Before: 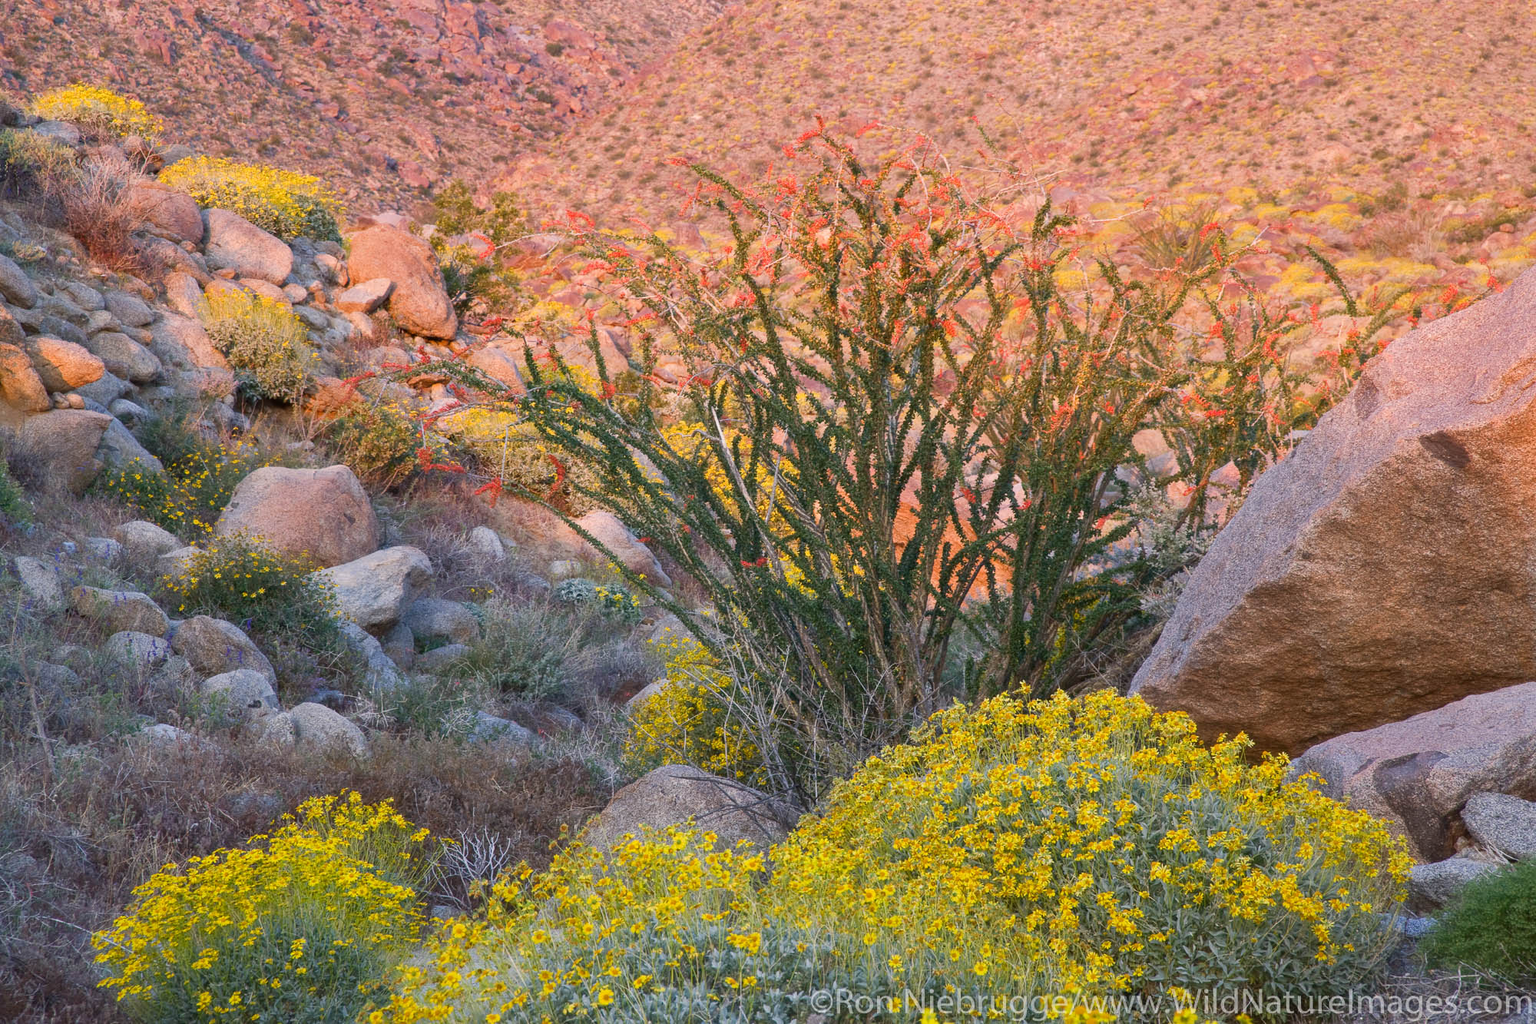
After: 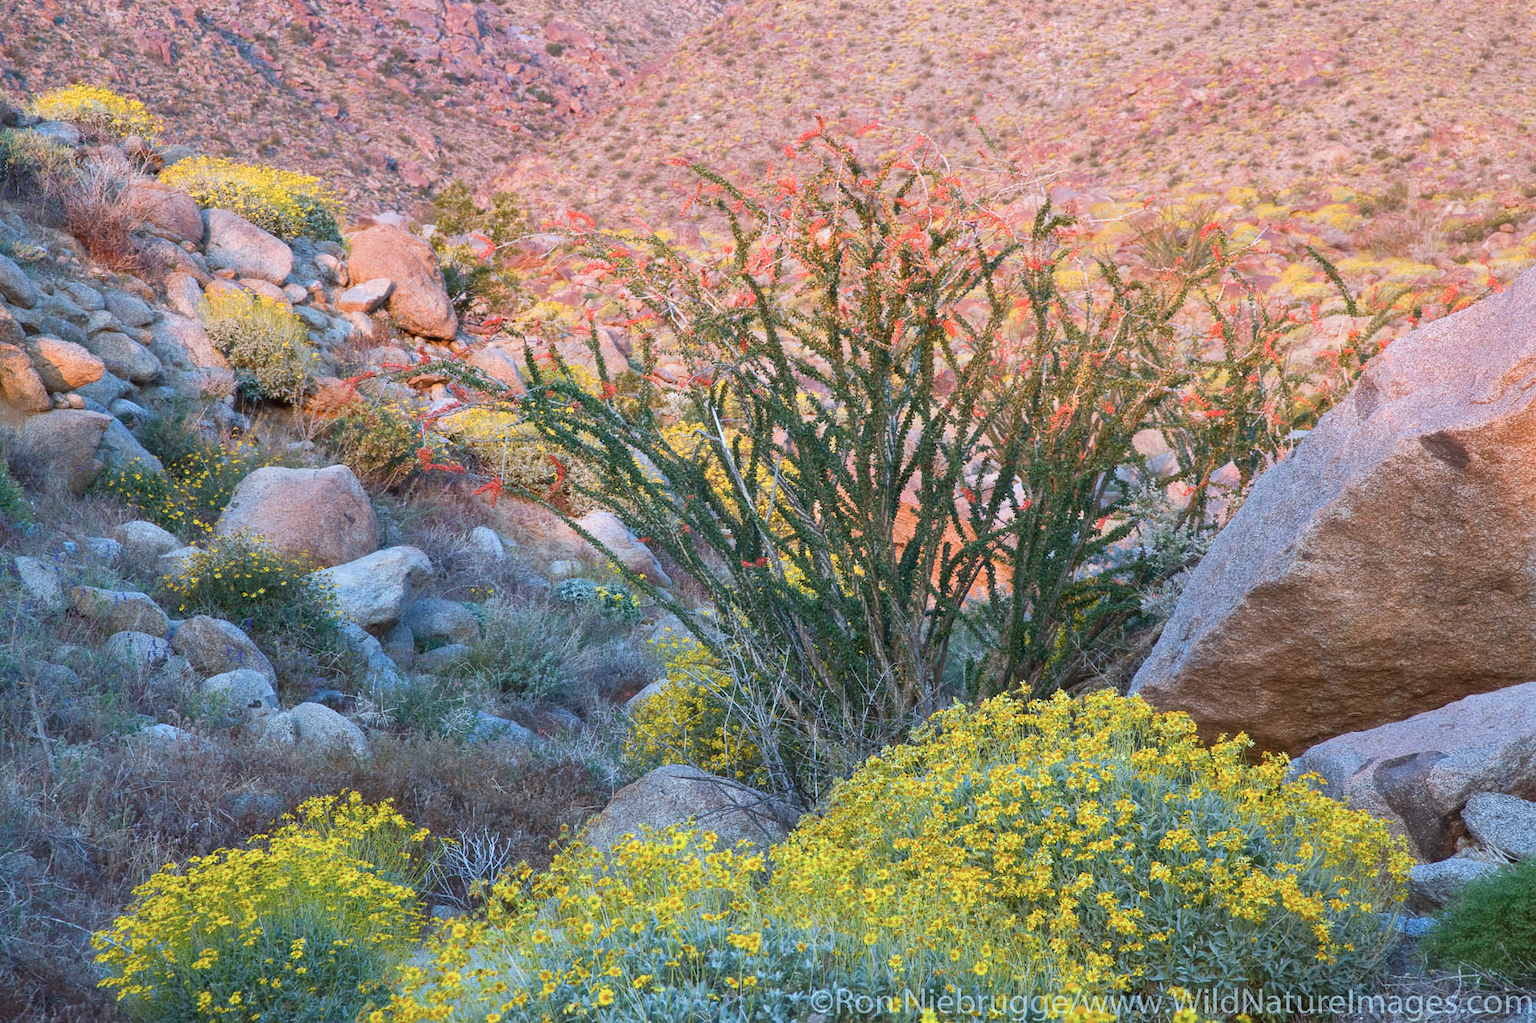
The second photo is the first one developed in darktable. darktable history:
color balance: on, module defaults
exposure: exposure 0.2 EV, compensate highlight preservation false
color correction: highlights a* -10.69, highlights b* -19.19
